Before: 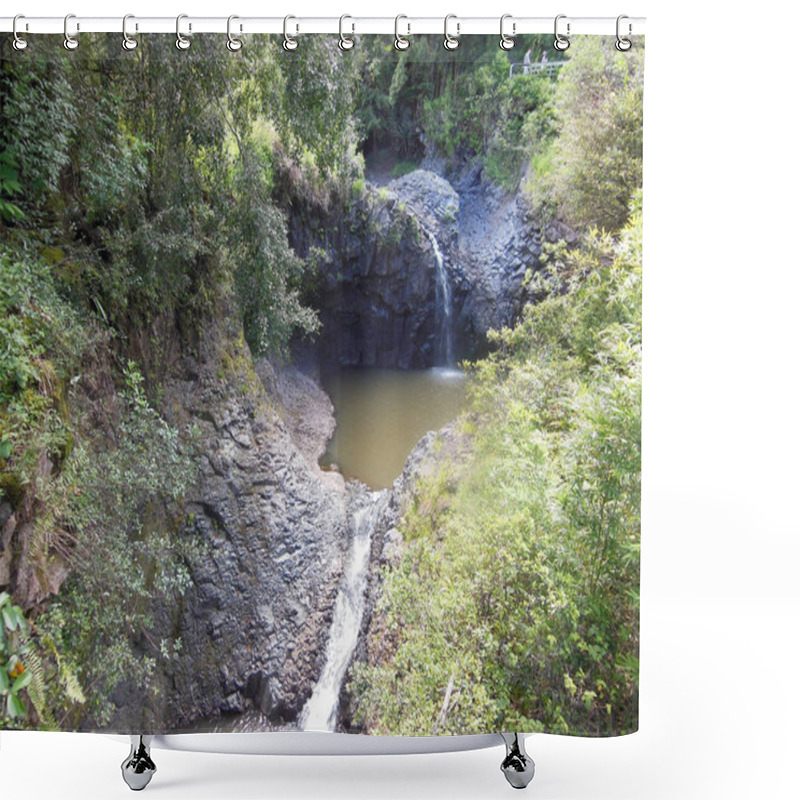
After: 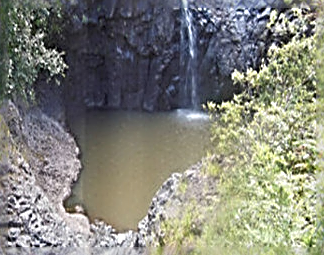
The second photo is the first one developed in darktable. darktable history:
crop: left 31.894%, top 32.325%, right 27.571%, bottom 35.757%
sharpen: radius 3.176, amount 1.73
